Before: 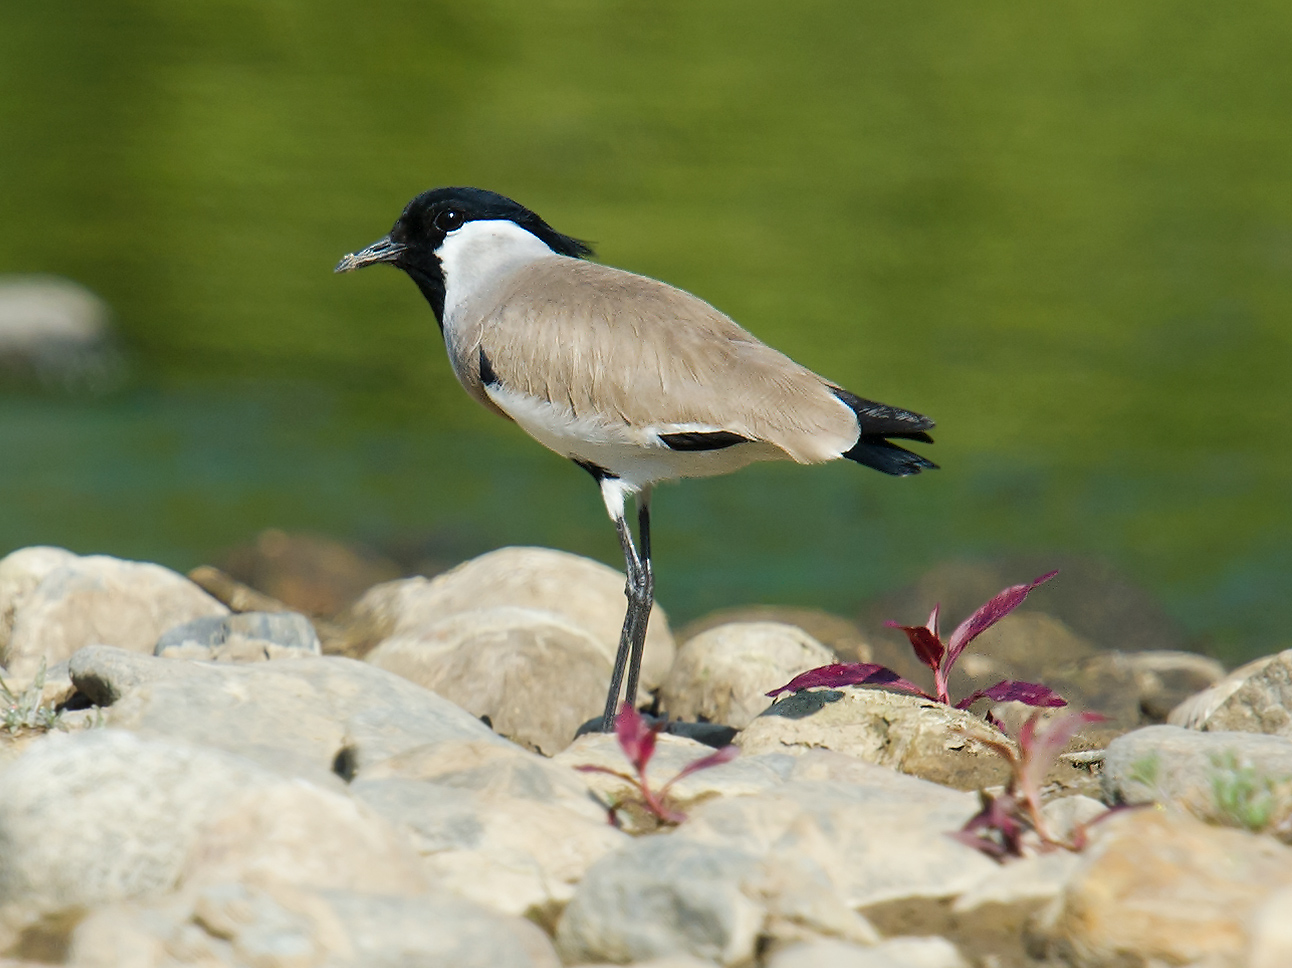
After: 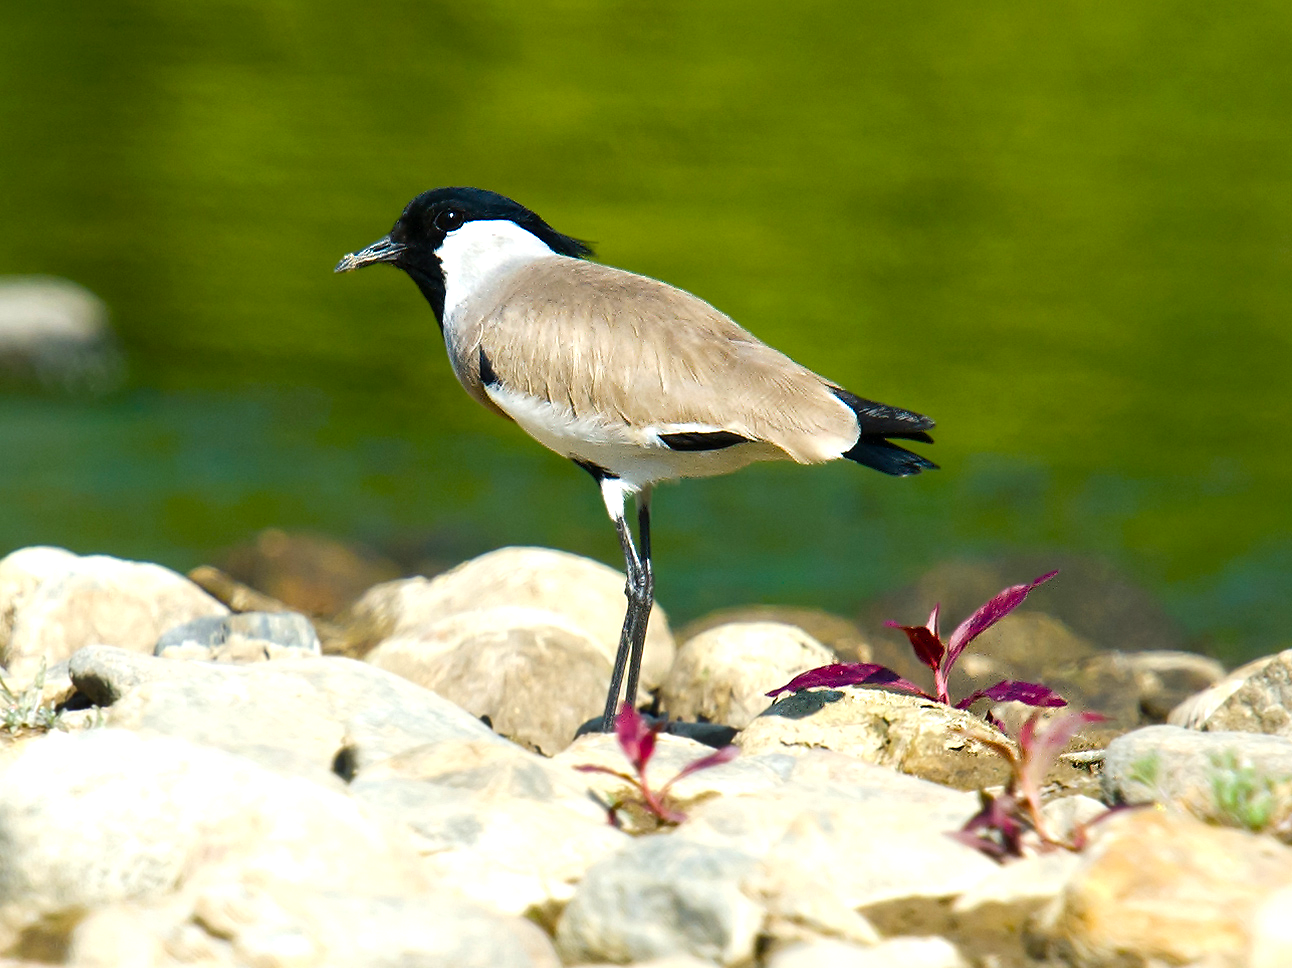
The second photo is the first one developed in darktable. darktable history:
color balance rgb: shadows lift › luminance -10.161%, linear chroma grading › global chroma 14.885%, perceptual saturation grading › global saturation 20%, perceptual saturation grading › highlights -24.726%, perceptual saturation grading › shadows 24.375%, perceptual brilliance grading › global brilliance -4.757%, perceptual brilliance grading › highlights 24.951%, perceptual brilliance grading › mid-tones 7.449%, perceptual brilliance grading › shadows -5.027%
